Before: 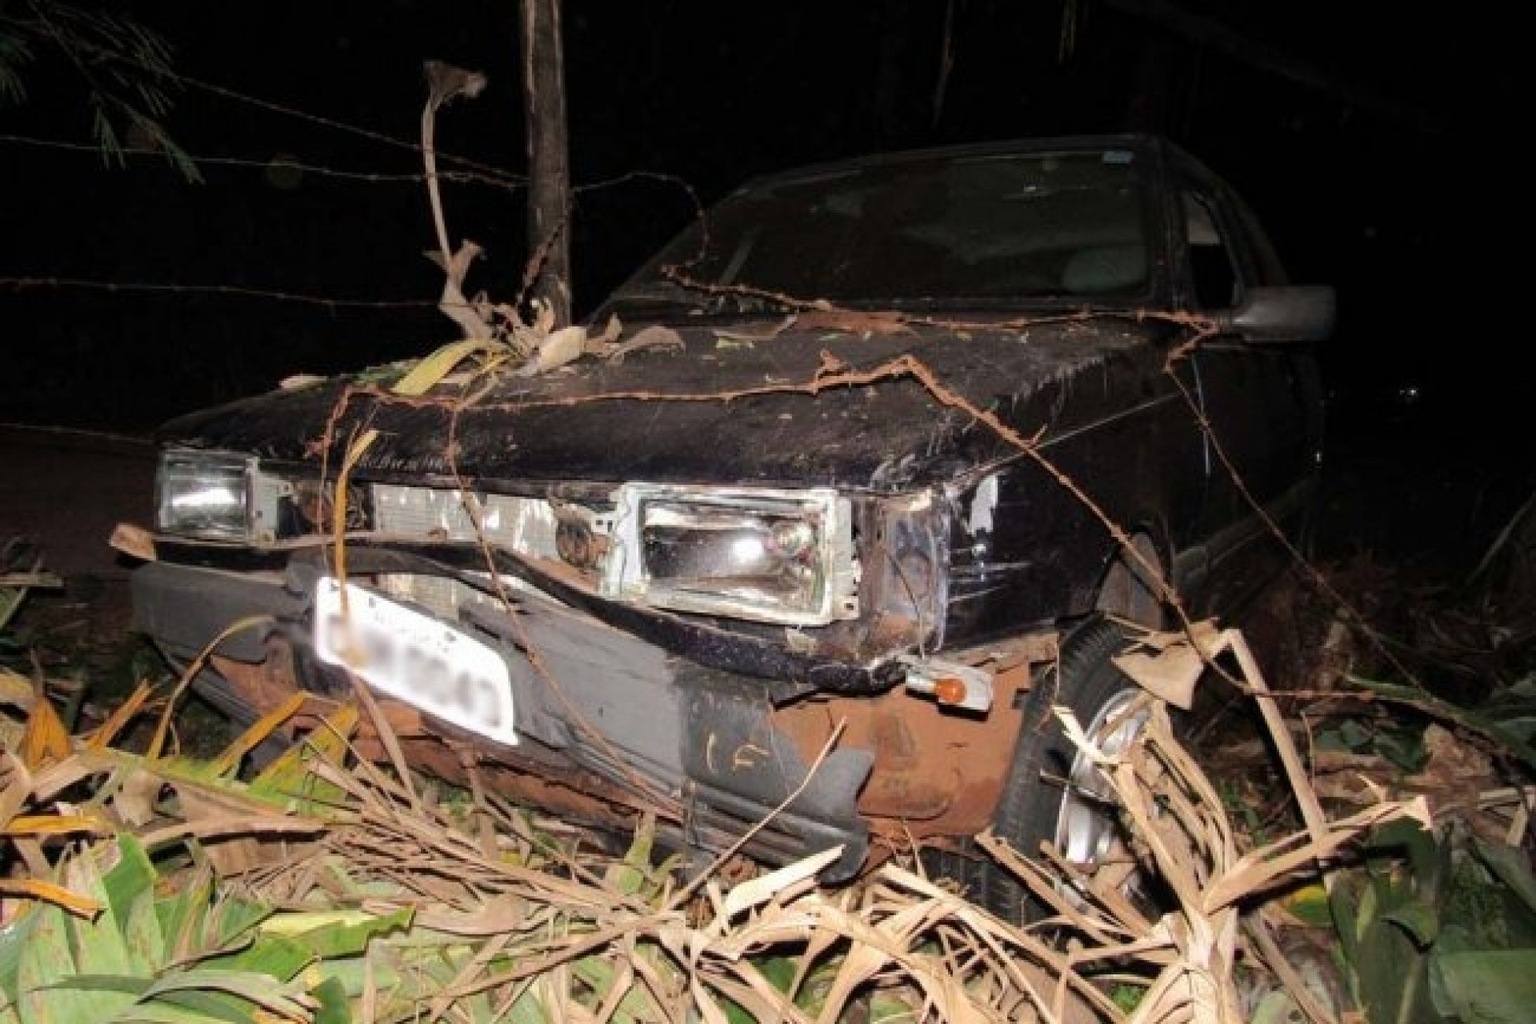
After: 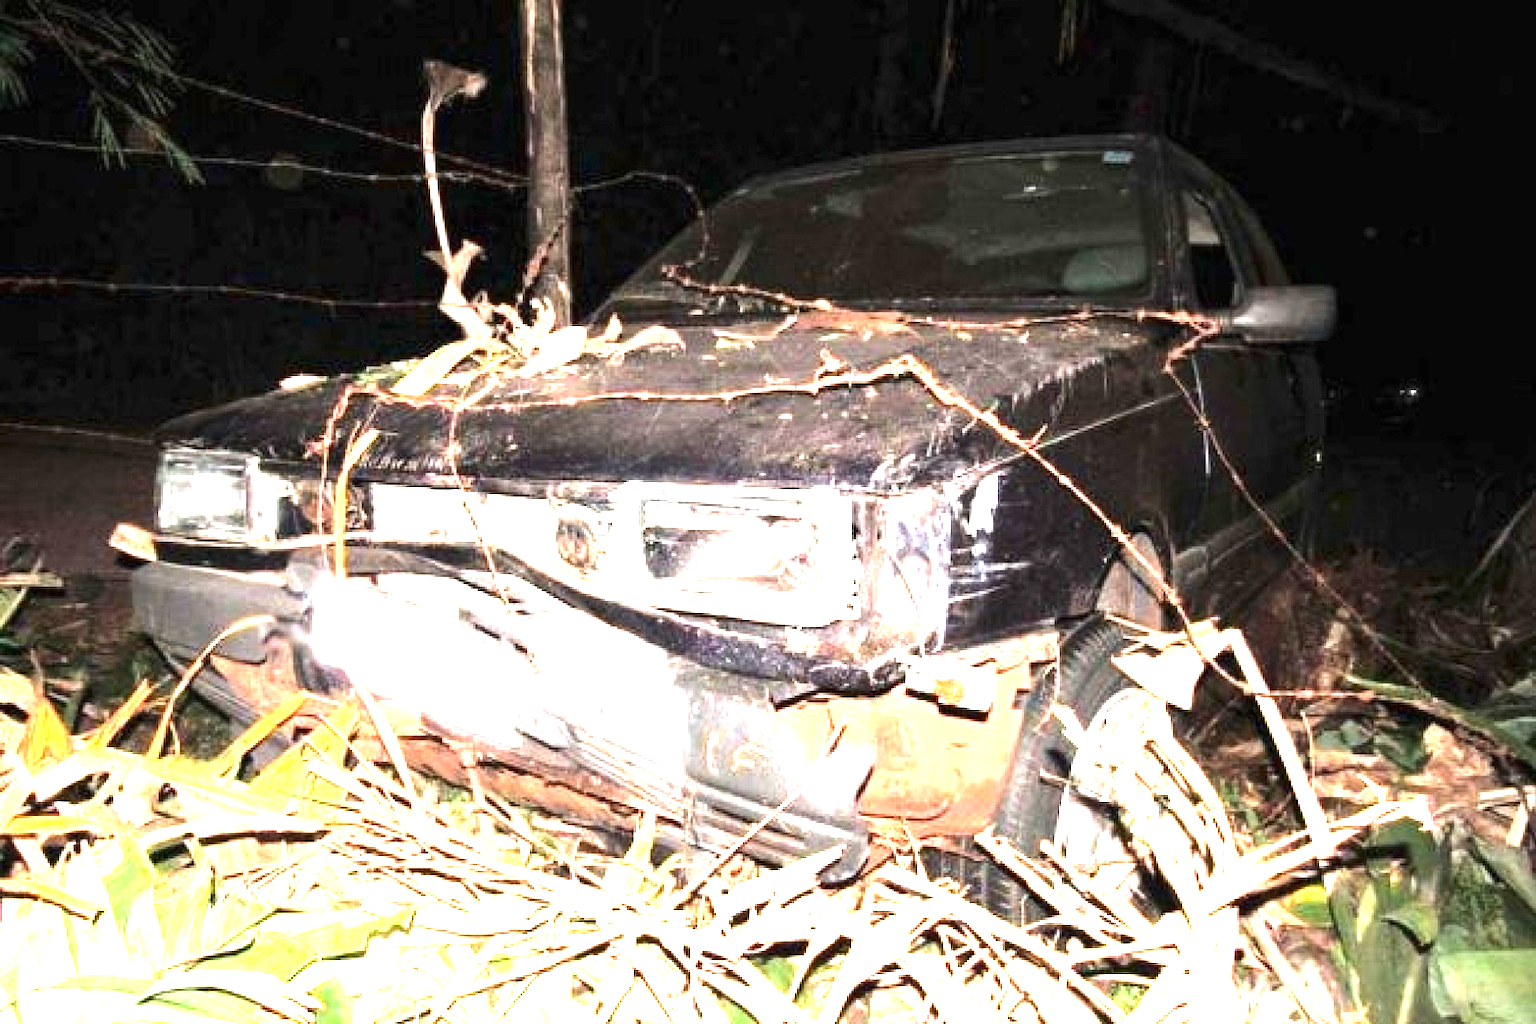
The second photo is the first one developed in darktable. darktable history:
exposure: black level correction 0, exposure 2.327 EV, compensate exposure bias true, compensate highlight preservation false
tone equalizer: -8 EV -0.417 EV, -7 EV -0.389 EV, -6 EV -0.333 EV, -5 EV -0.222 EV, -3 EV 0.222 EV, -2 EV 0.333 EV, -1 EV 0.389 EV, +0 EV 0.417 EV, edges refinement/feathering 500, mask exposure compensation -1.57 EV, preserve details no
